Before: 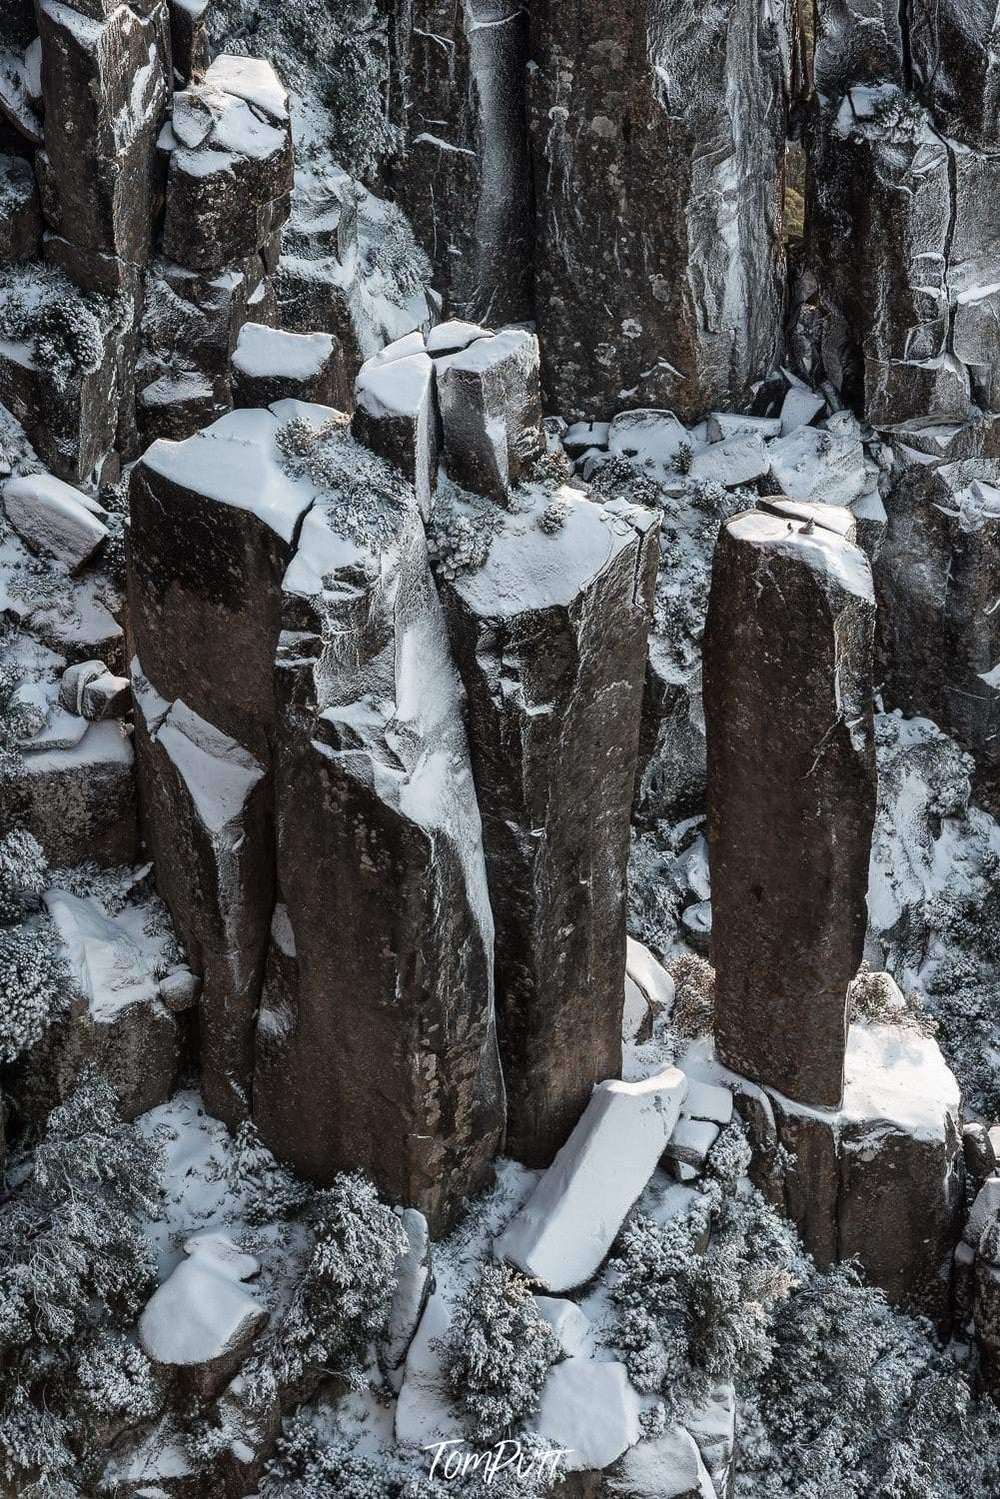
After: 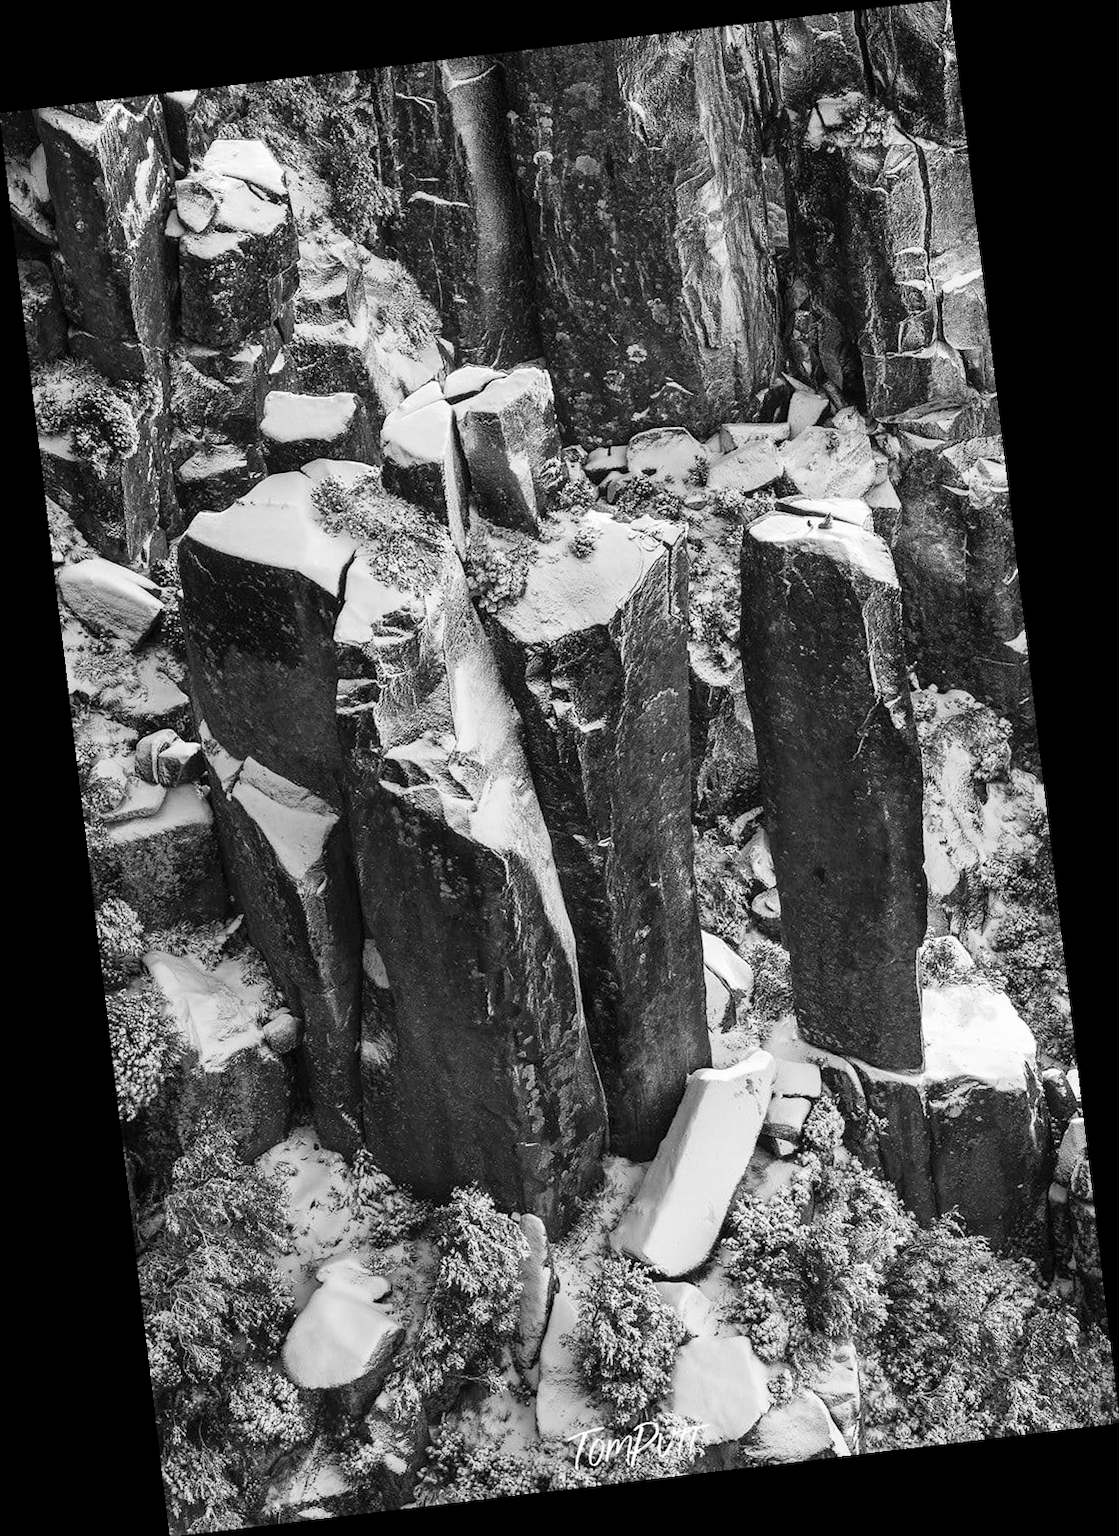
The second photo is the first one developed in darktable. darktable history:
rotate and perspective: rotation -6.83°, automatic cropping off
monochrome: on, module defaults
contrast brightness saturation: contrast 0.2, brightness 0.16, saturation 0.22
